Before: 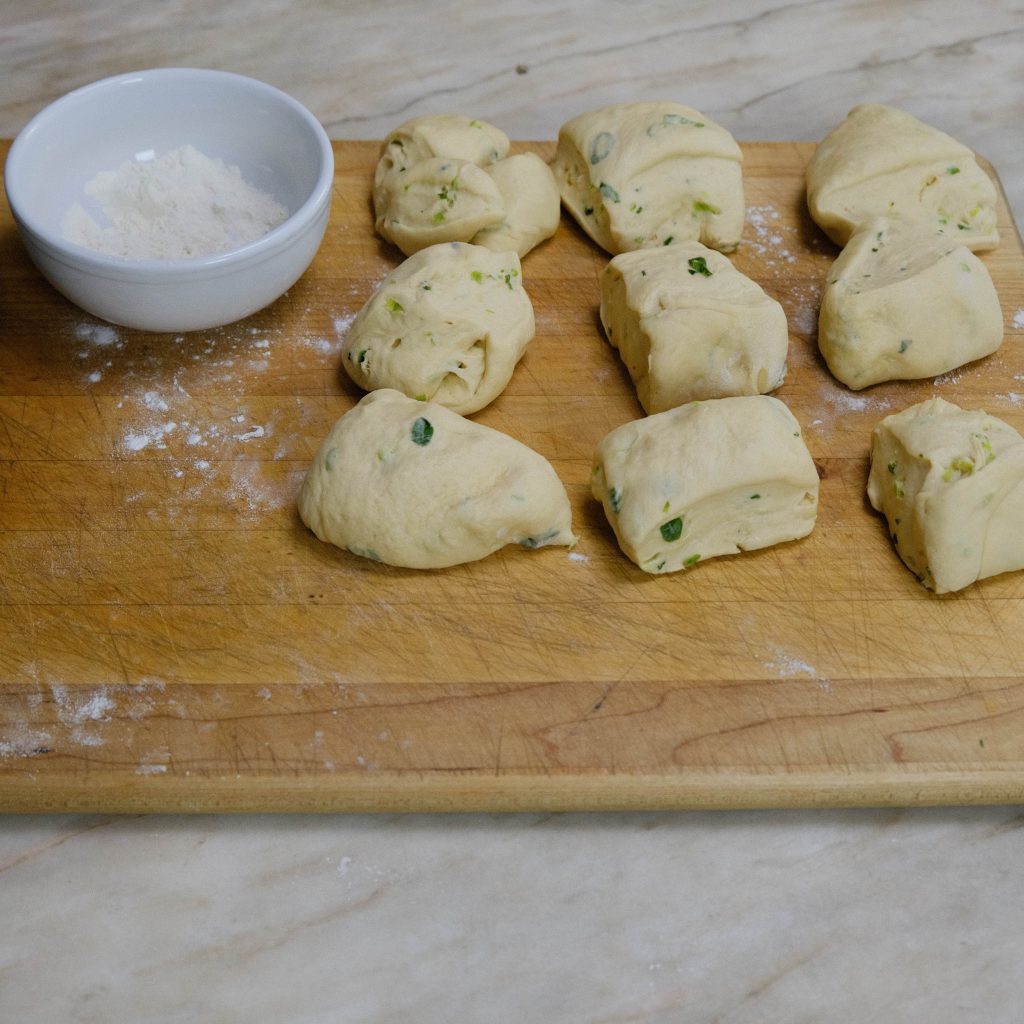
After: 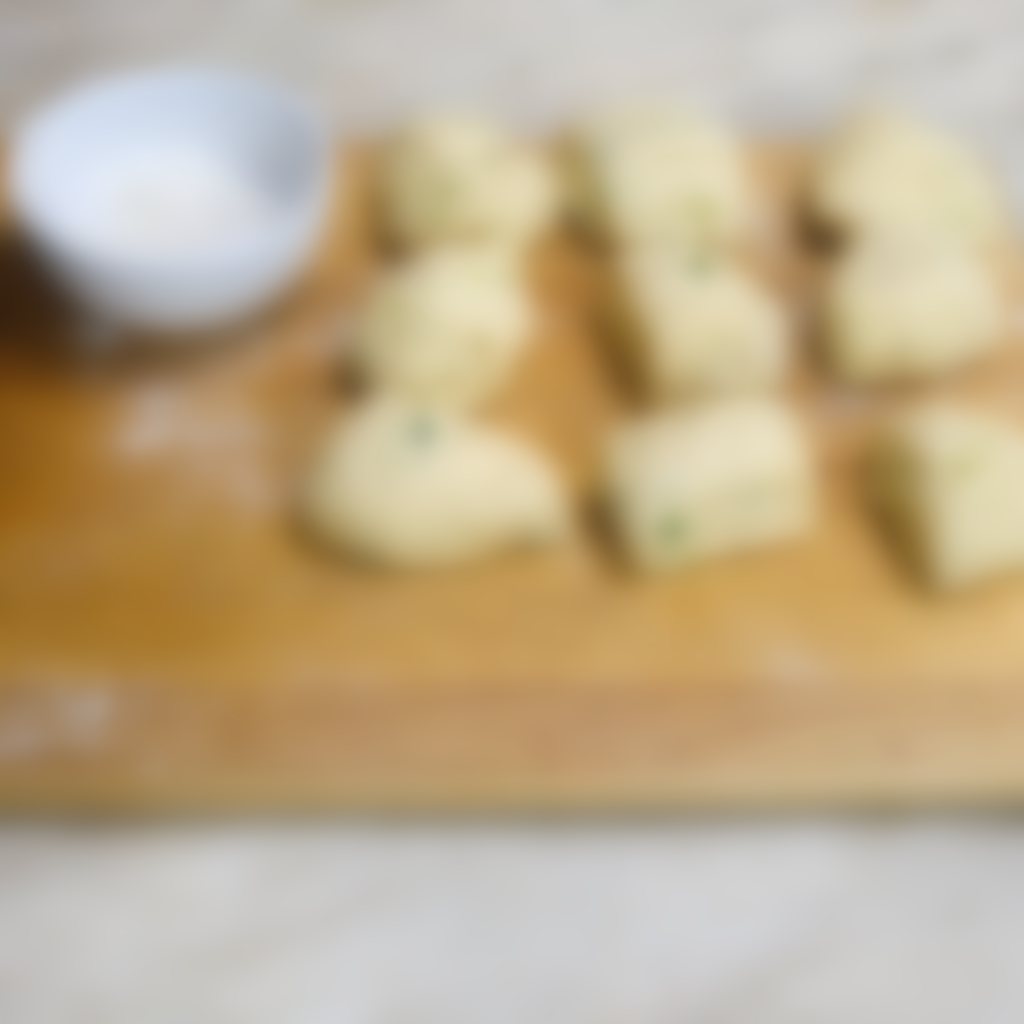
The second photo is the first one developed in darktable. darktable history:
sharpen: on, module defaults
exposure: black level correction 0, exposure 0.7 EV, compensate exposure bias true, compensate highlight preservation false
lowpass: radius 16, unbound 0
